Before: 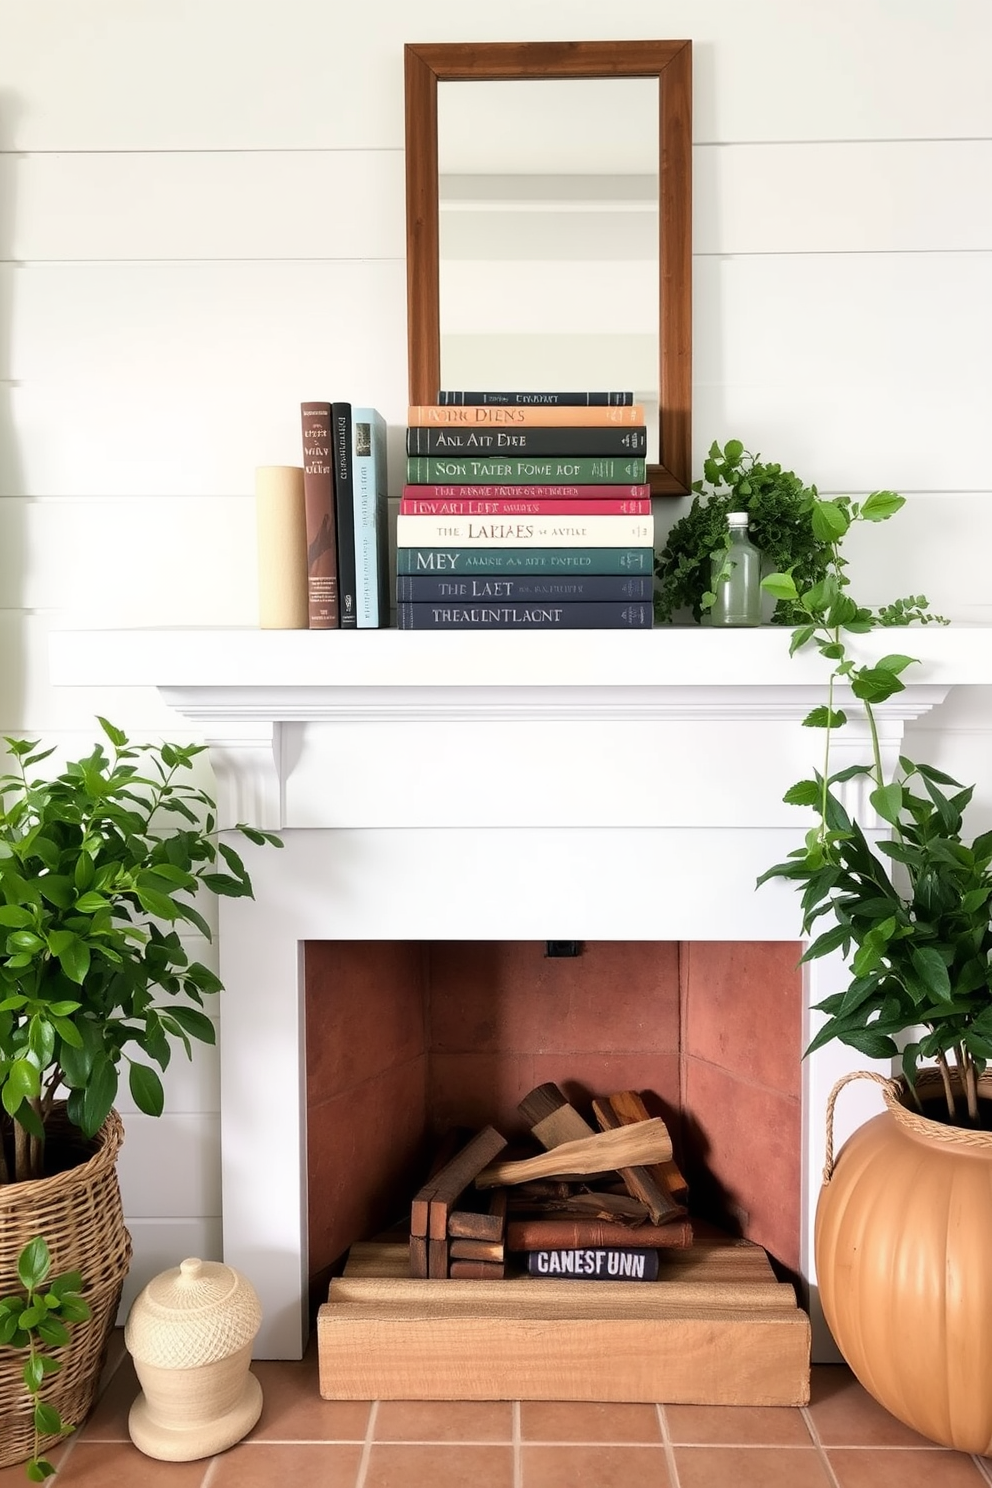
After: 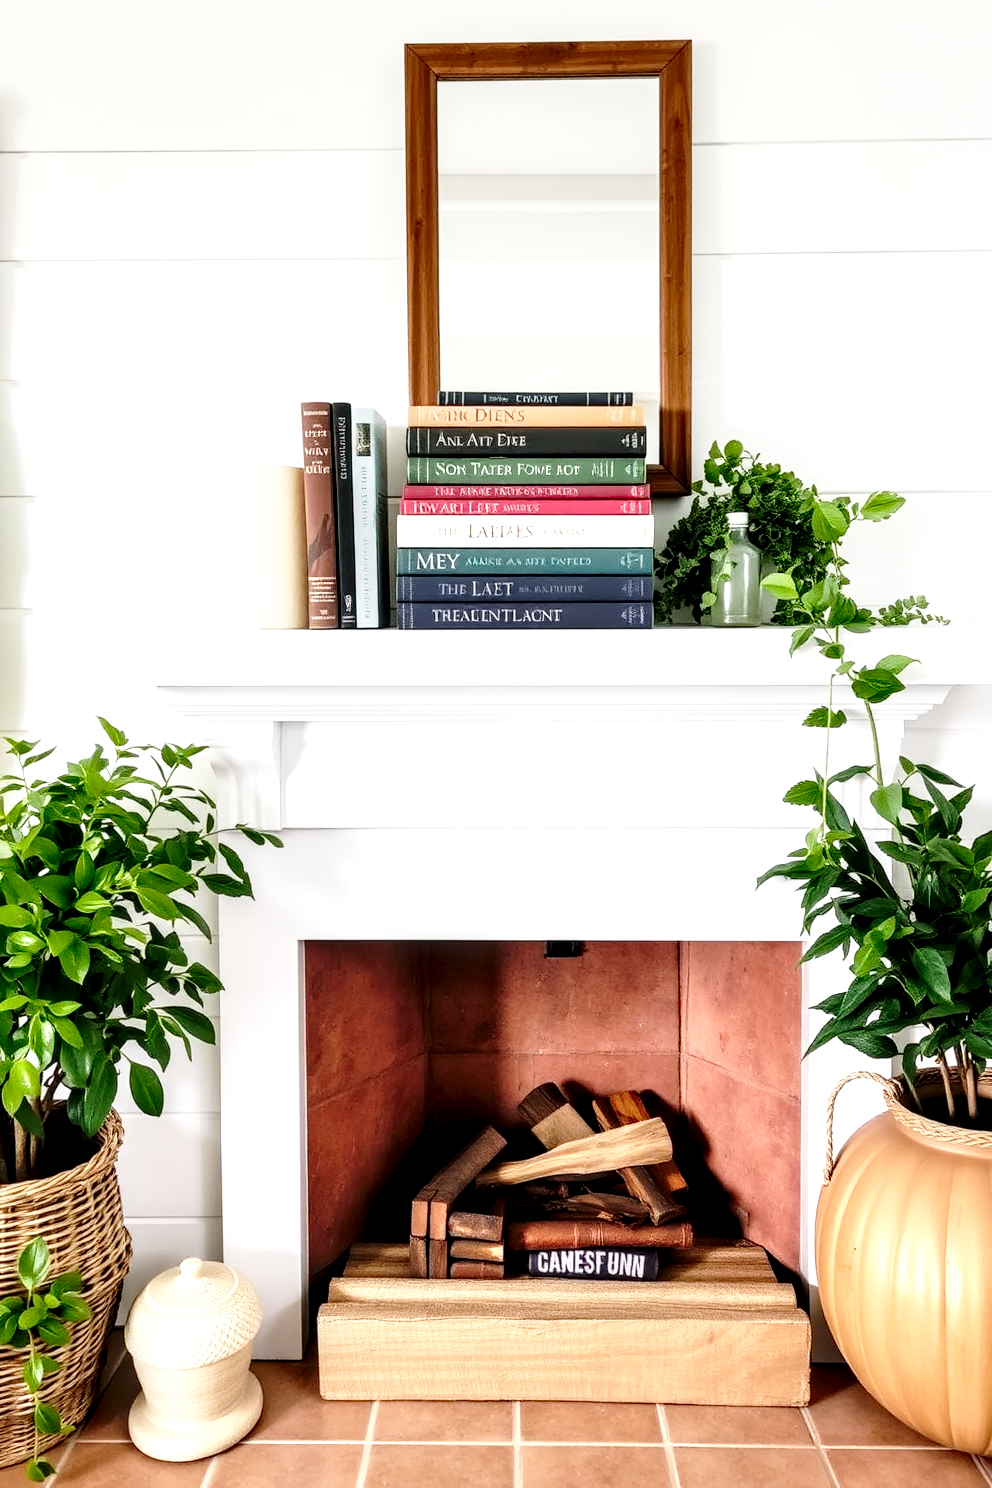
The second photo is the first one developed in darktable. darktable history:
local contrast: highlights 63%, shadows 53%, detail 169%, midtone range 0.515
base curve: curves: ch0 [(0, 0) (0.028, 0.03) (0.121, 0.232) (0.46, 0.748) (0.859, 0.968) (1, 1)], preserve colors none
